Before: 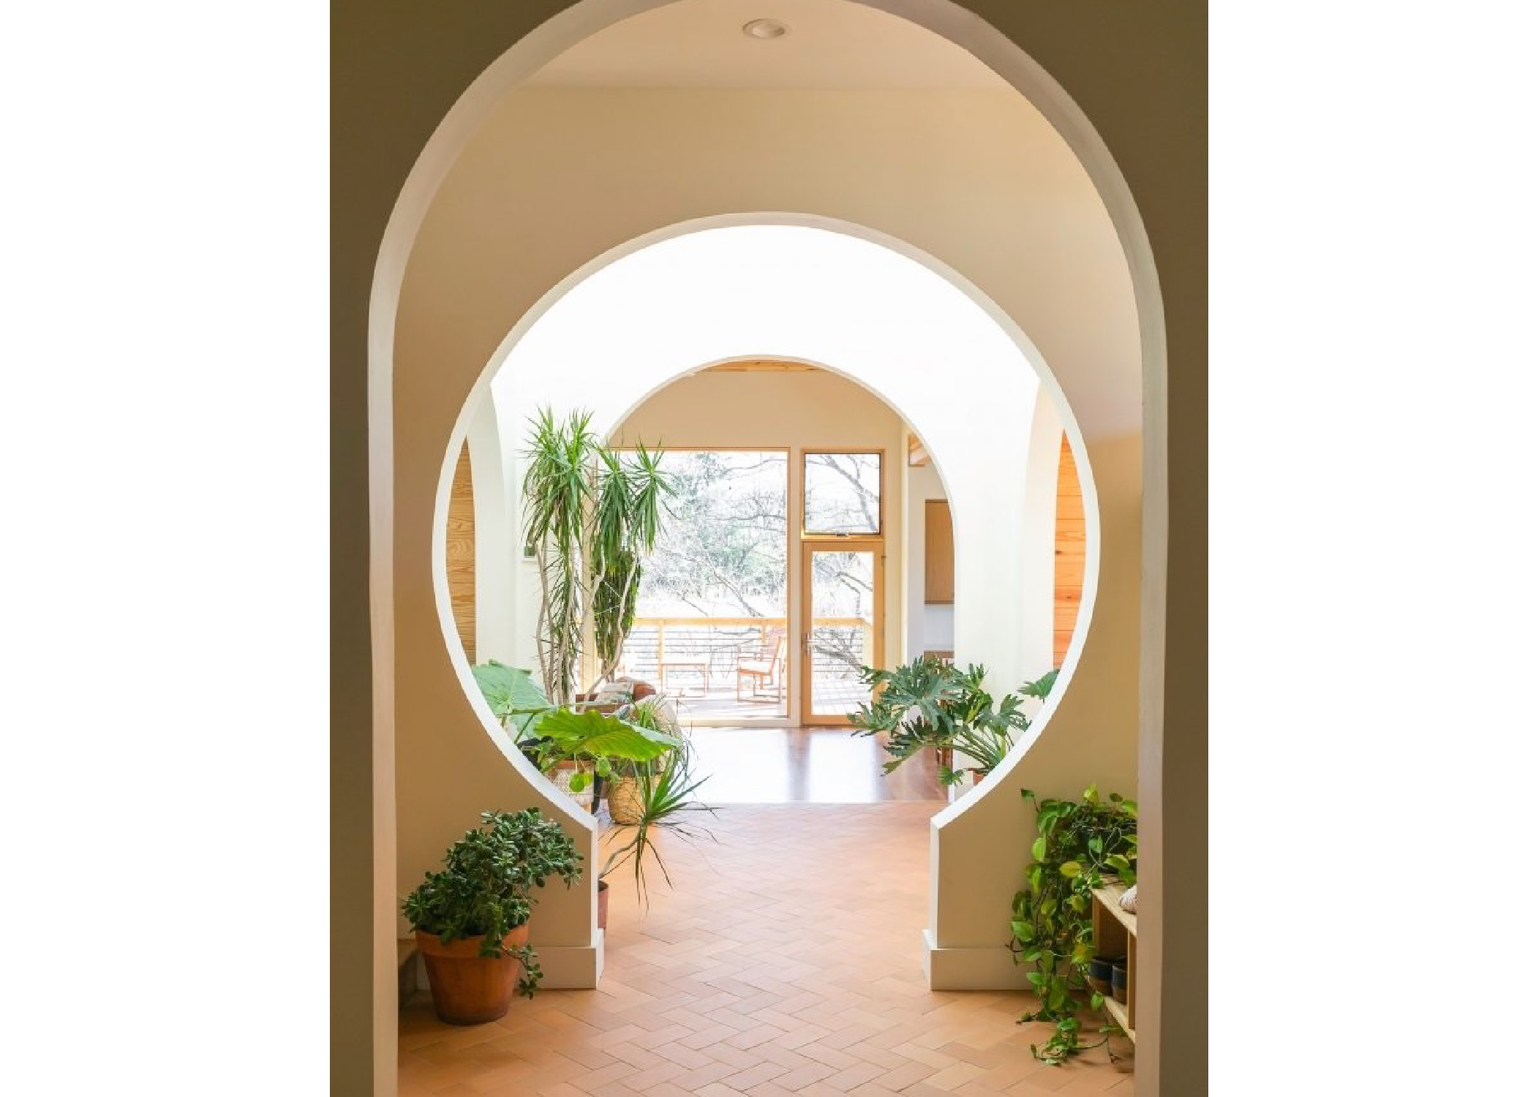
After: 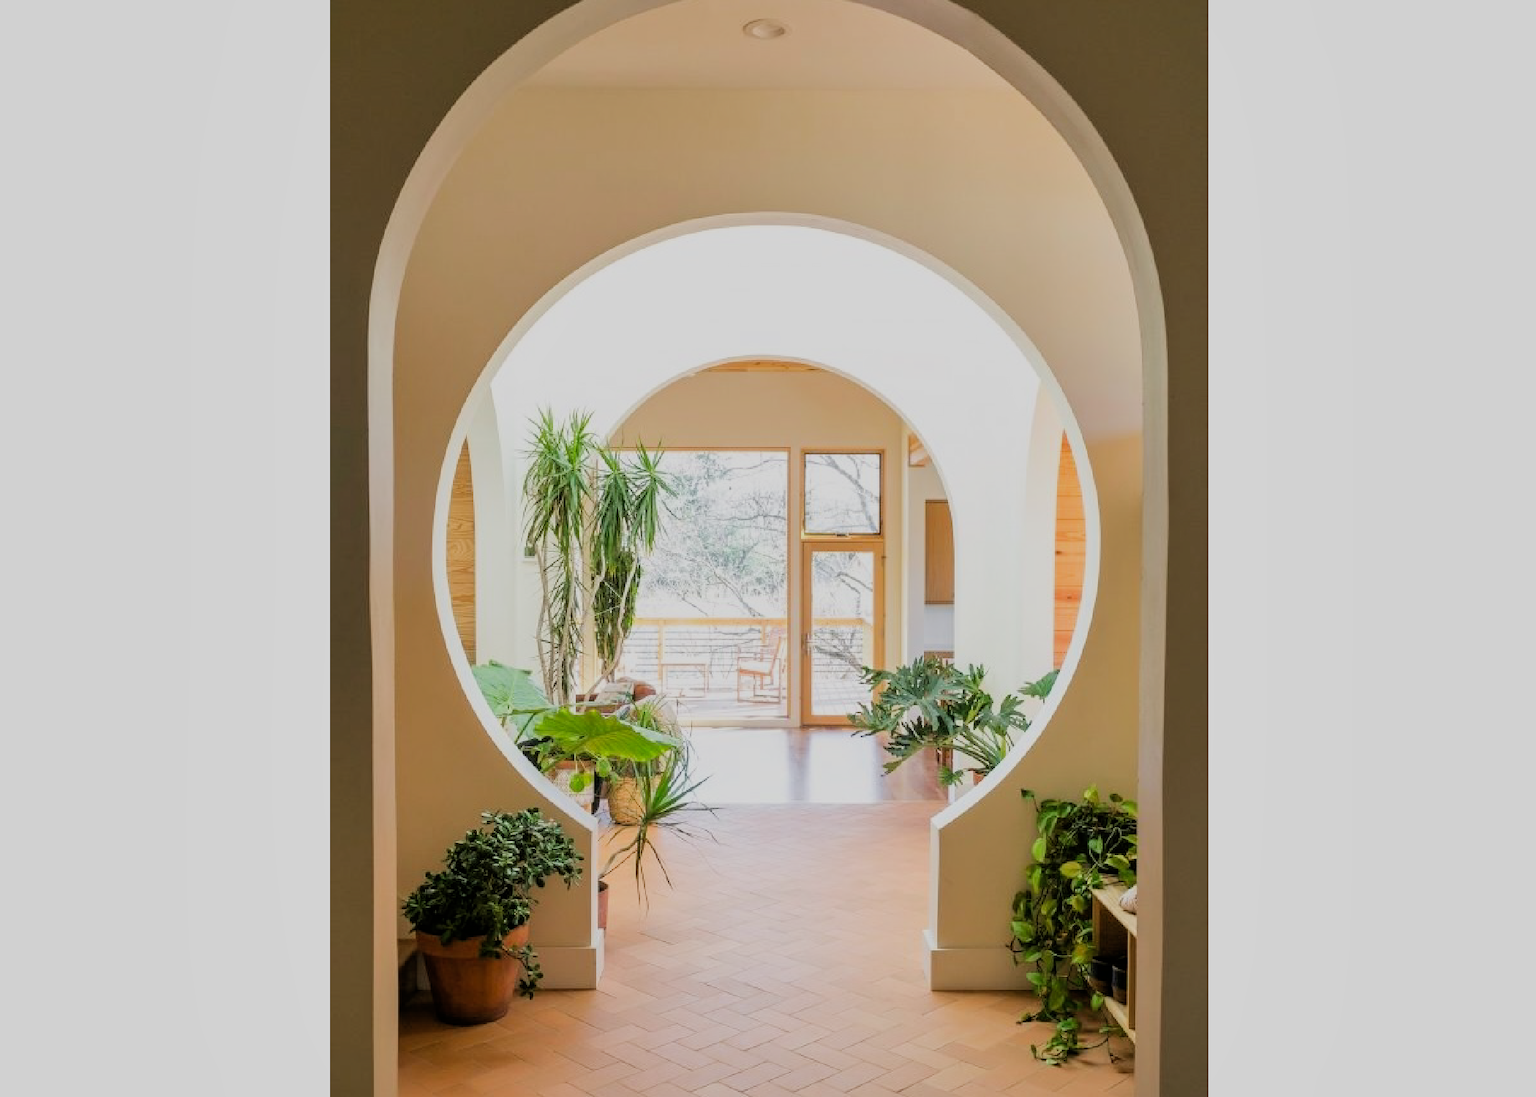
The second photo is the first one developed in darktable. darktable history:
shadows and highlights: shadows 25.58, white point adjustment -2.81, highlights -30.12
filmic rgb: black relative exposure -5.02 EV, white relative exposure 3.98 EV, threshold 2.95 EV, hardness 2.88, contrast 1.201, enable highlight reconstruction true
